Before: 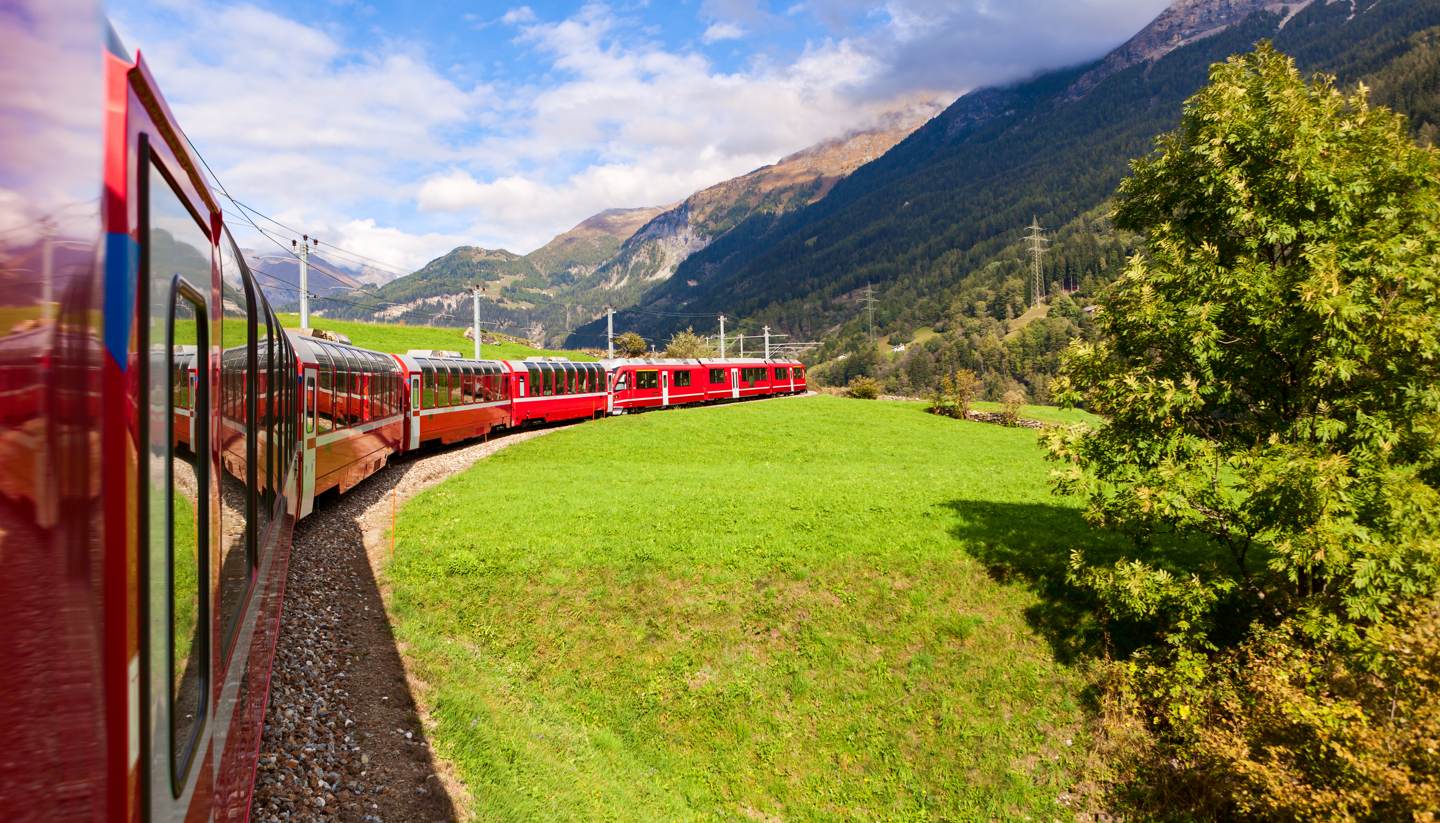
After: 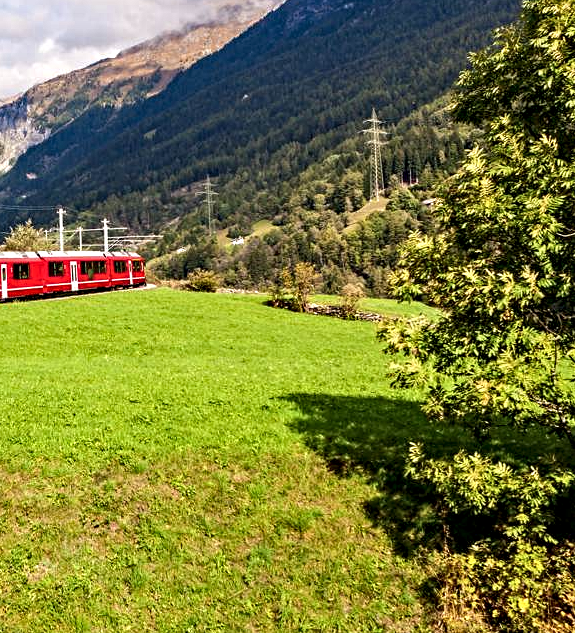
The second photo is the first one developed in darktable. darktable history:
crop: left 45.915%, top 13.086%, right 14.102%, bottom 9.966%
contrast equalizer: y [[0.5, 0.542, 0.583, 0.625, 0.667, 0.708], [0.5 ×6], [0.5 ×6], [0 ×6], [0 ×6]]
tone equalizer: edges refinement/feathering 500, mask exposure compensation -1.25 EV, preserve details no
